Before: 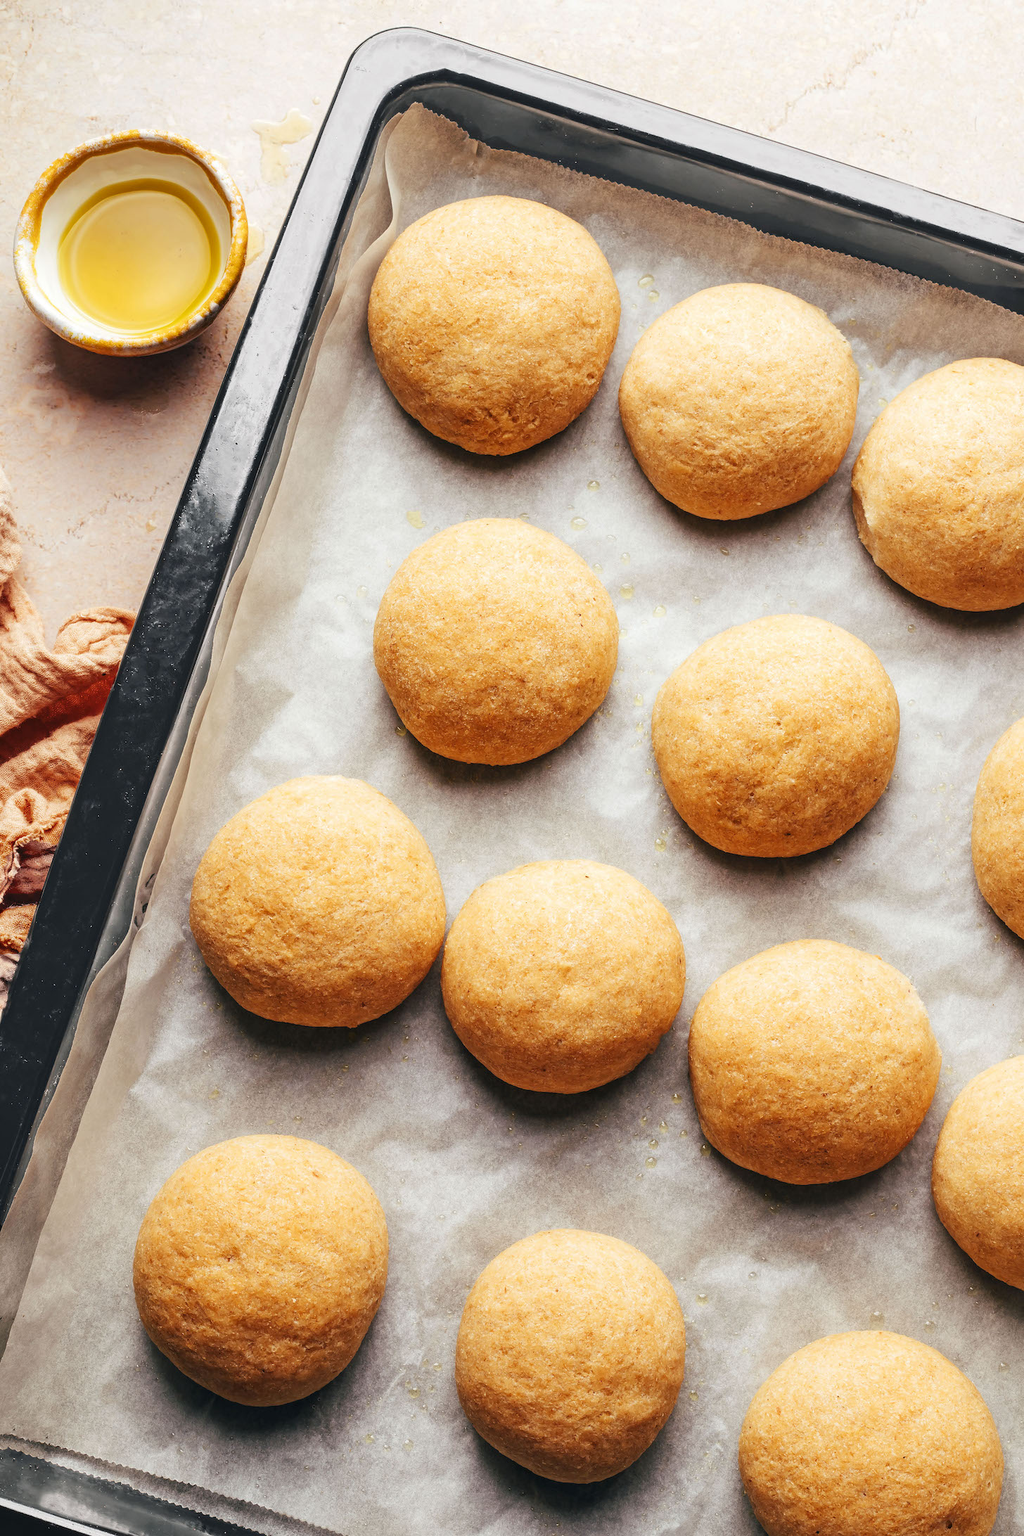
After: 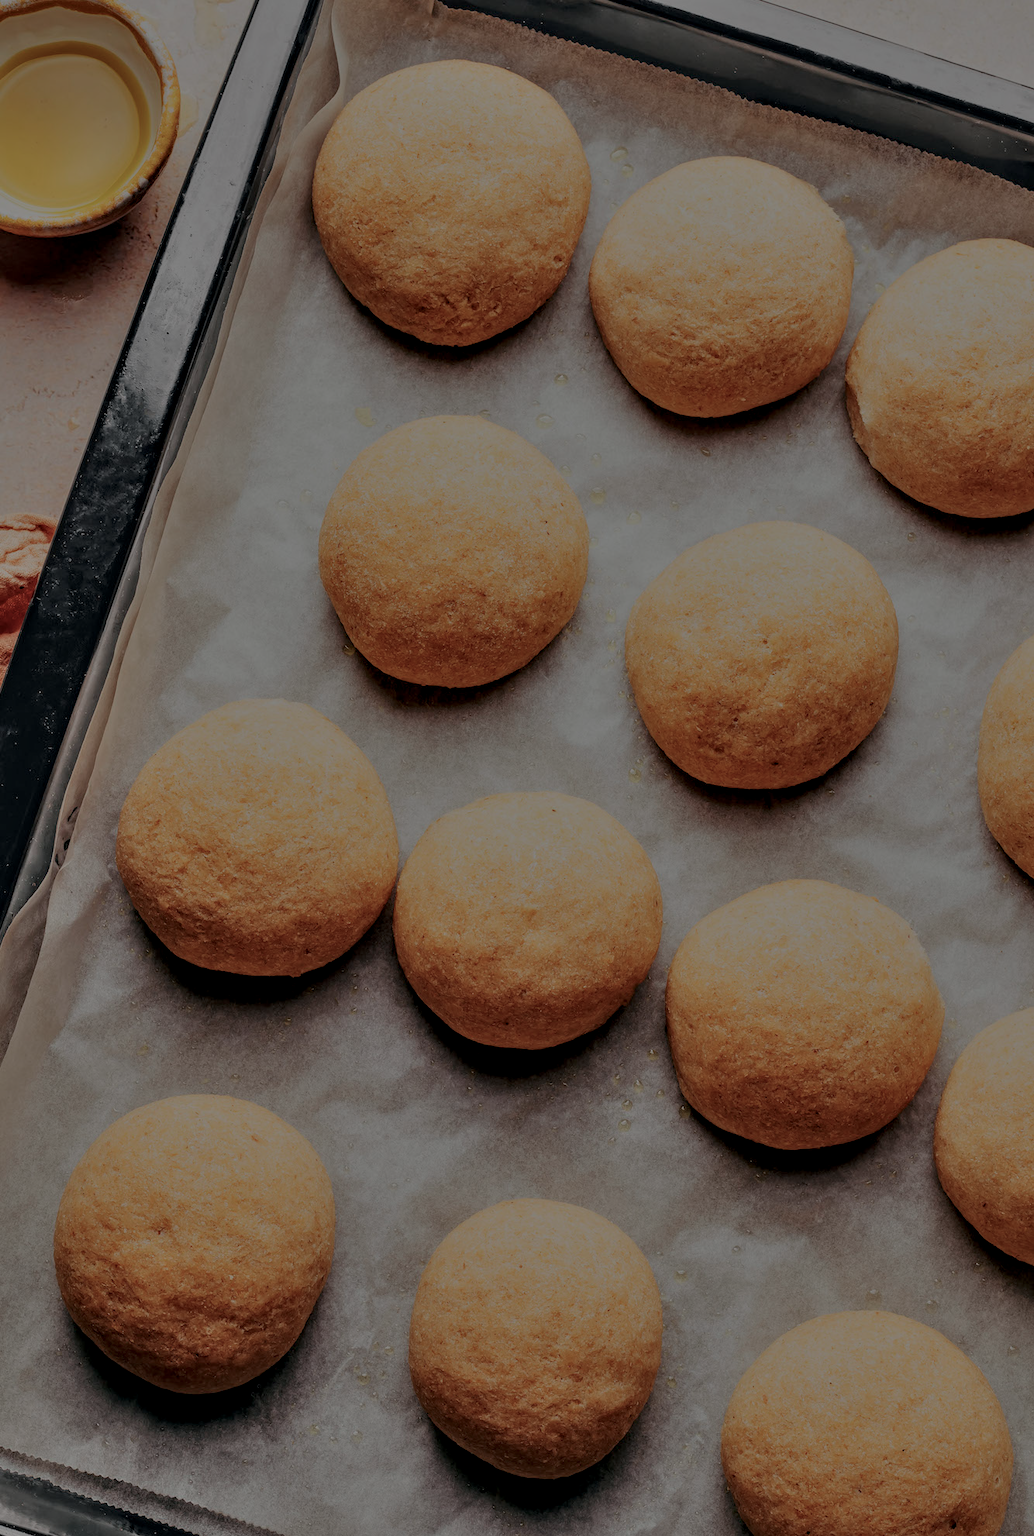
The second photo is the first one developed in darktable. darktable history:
local contrast: on, module defaults
shadows and highlights: soften with gaussian
color balance rgb: perceptual brilliance grading › global brilliance -48.39%
crop and rotate: left 8.262%, top 9.226%
